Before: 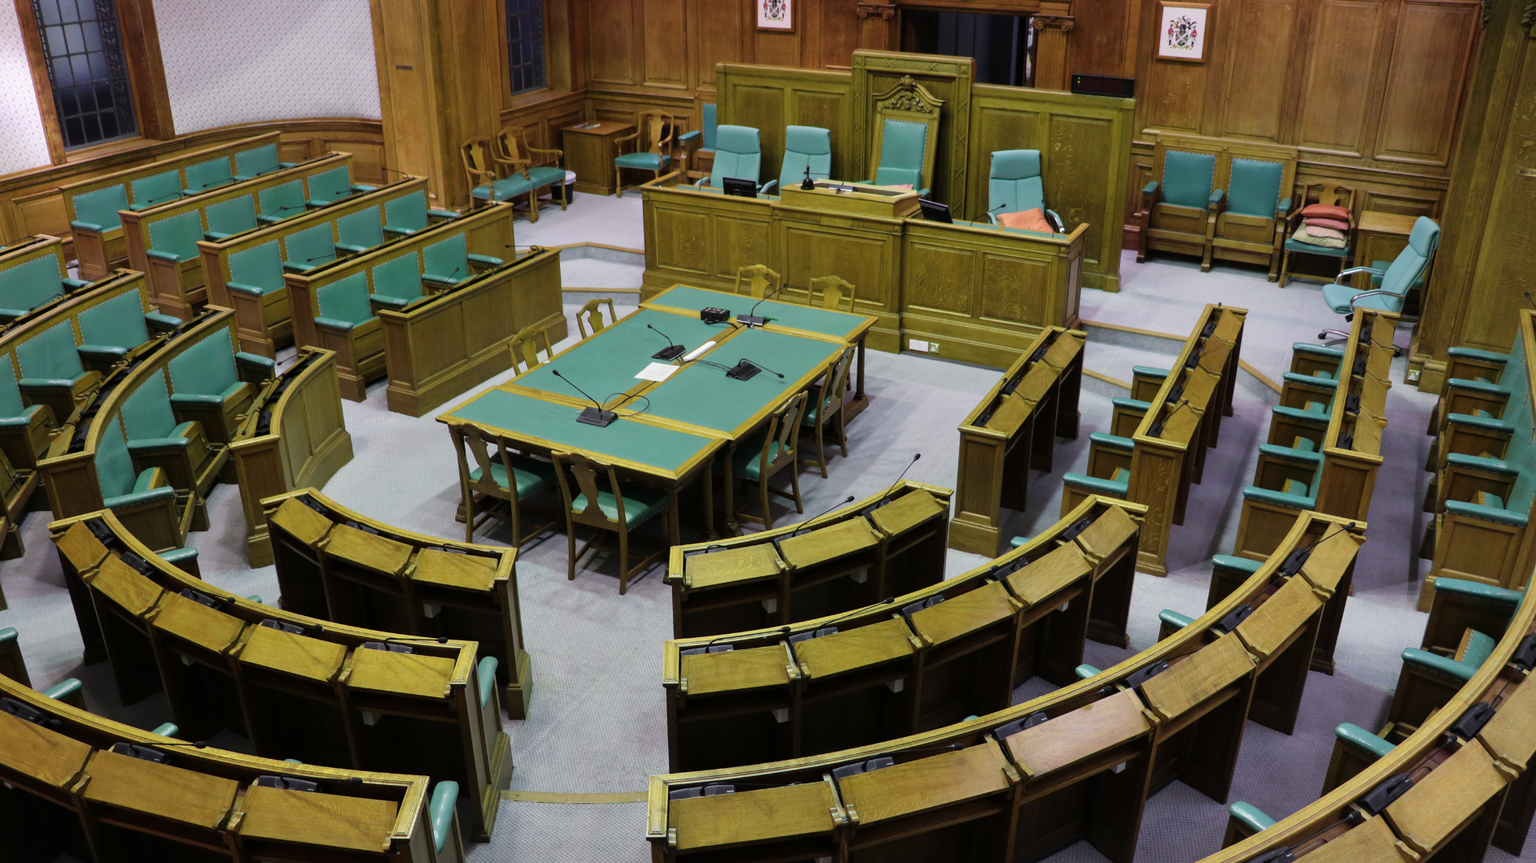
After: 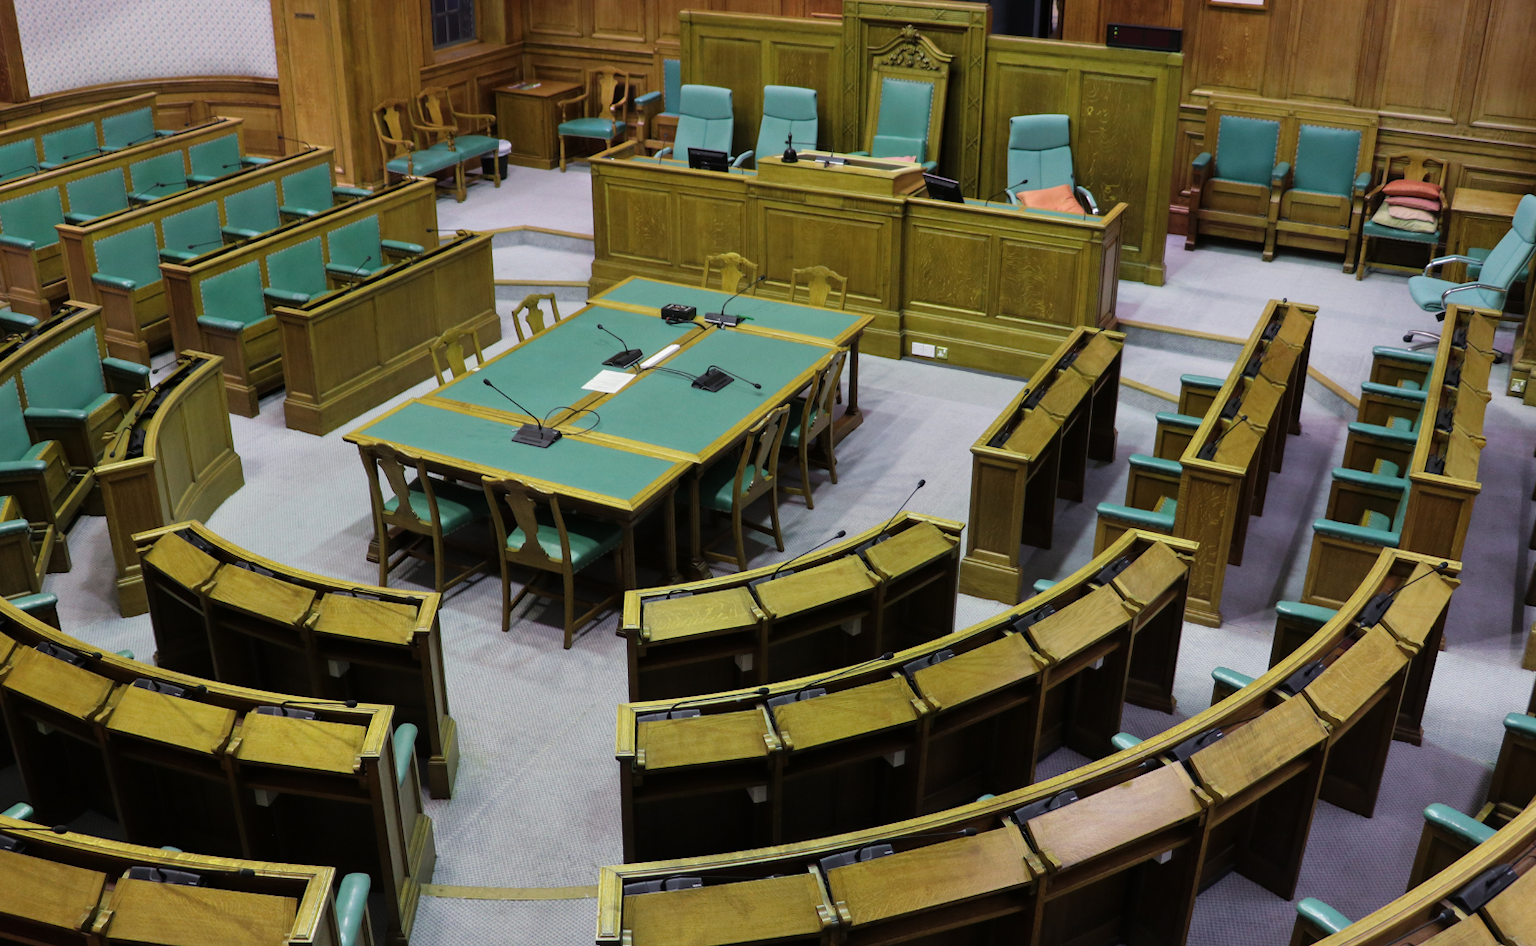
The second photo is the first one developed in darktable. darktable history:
crop: left 9.835%, top 6.322%, right 6.92%, bottom 2.363%
